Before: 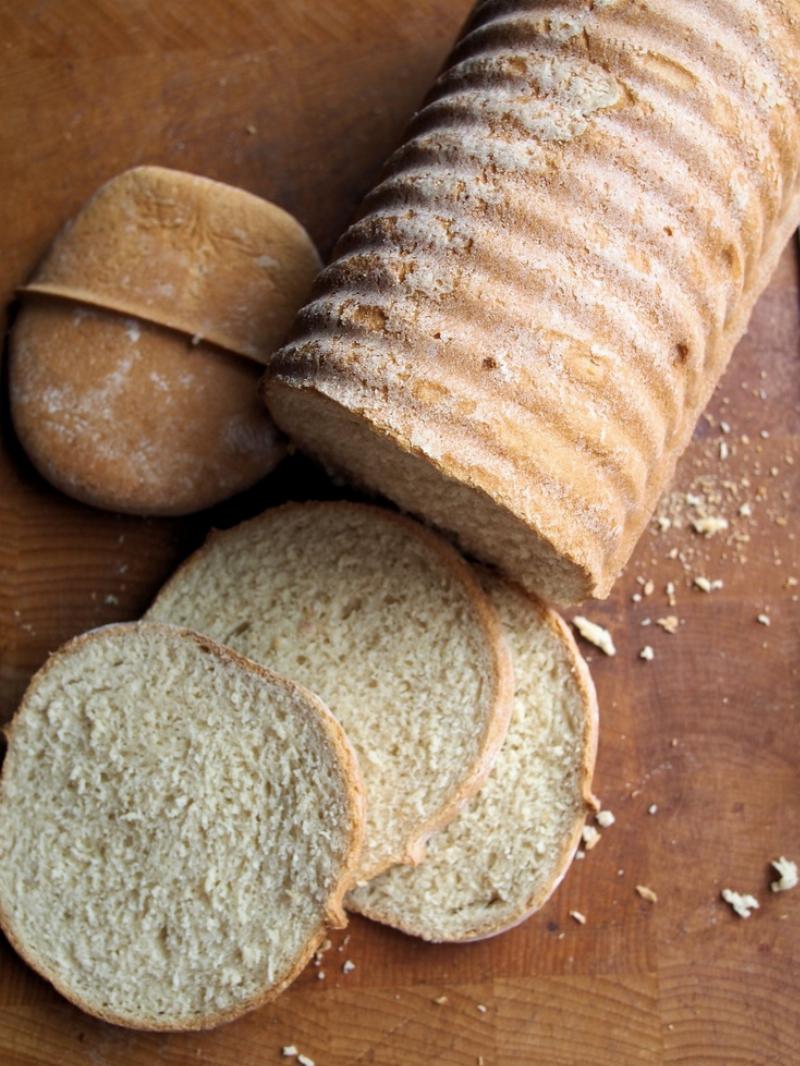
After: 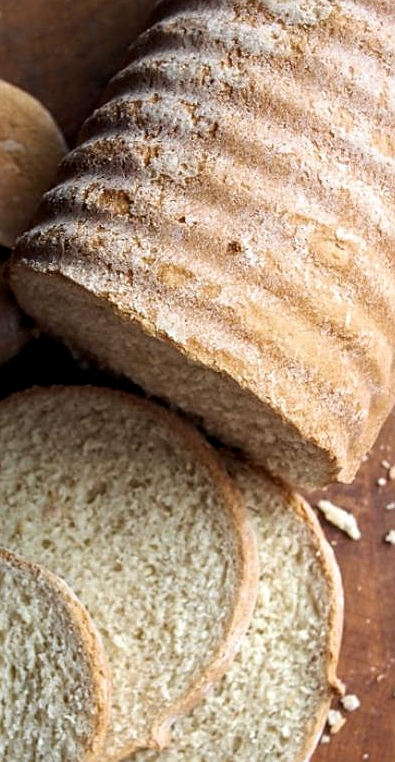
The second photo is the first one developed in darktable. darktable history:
crop: left 31.986%, top 10.959%, right 18.532%, bottom 17.498%
sharpen: on, module defaults
local contrast: on, module defaults
